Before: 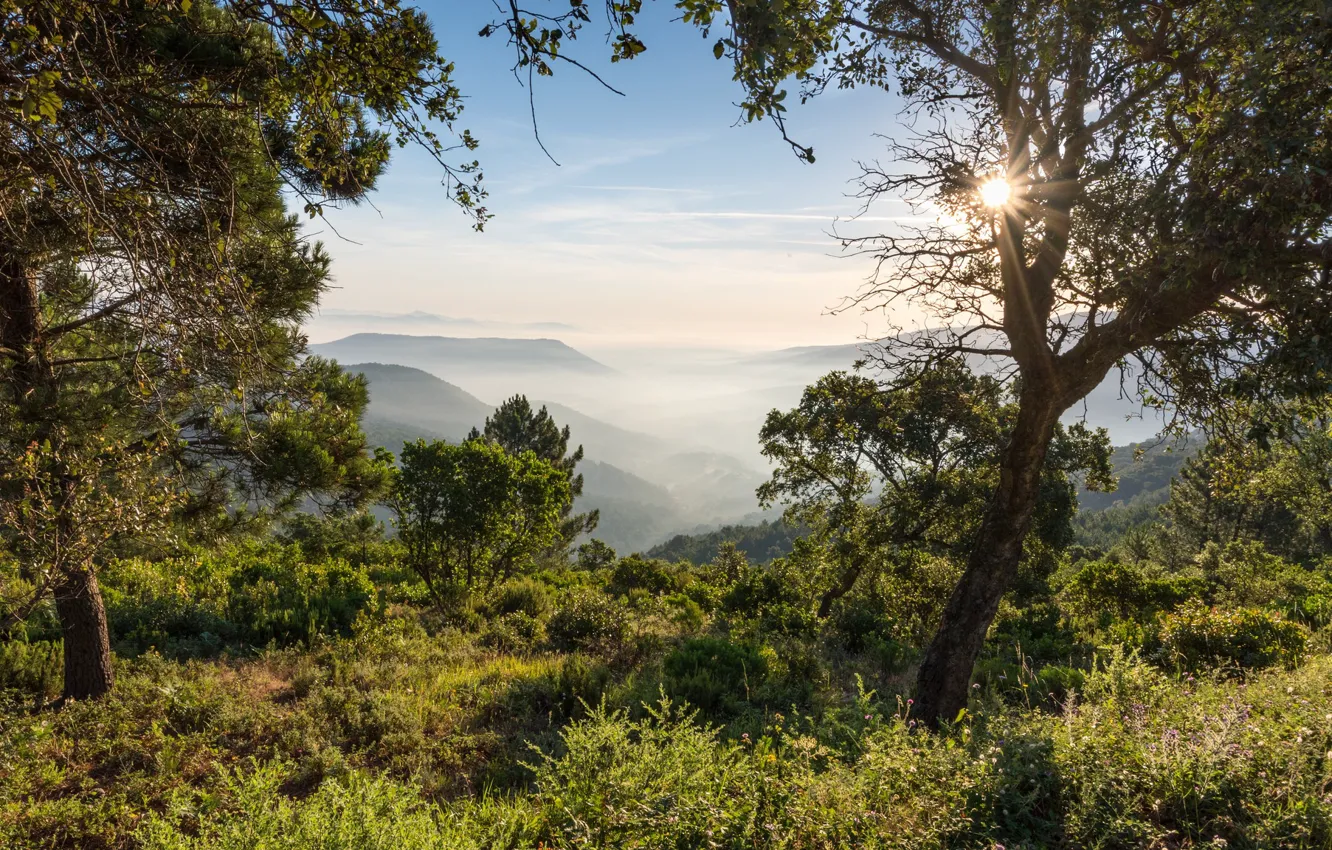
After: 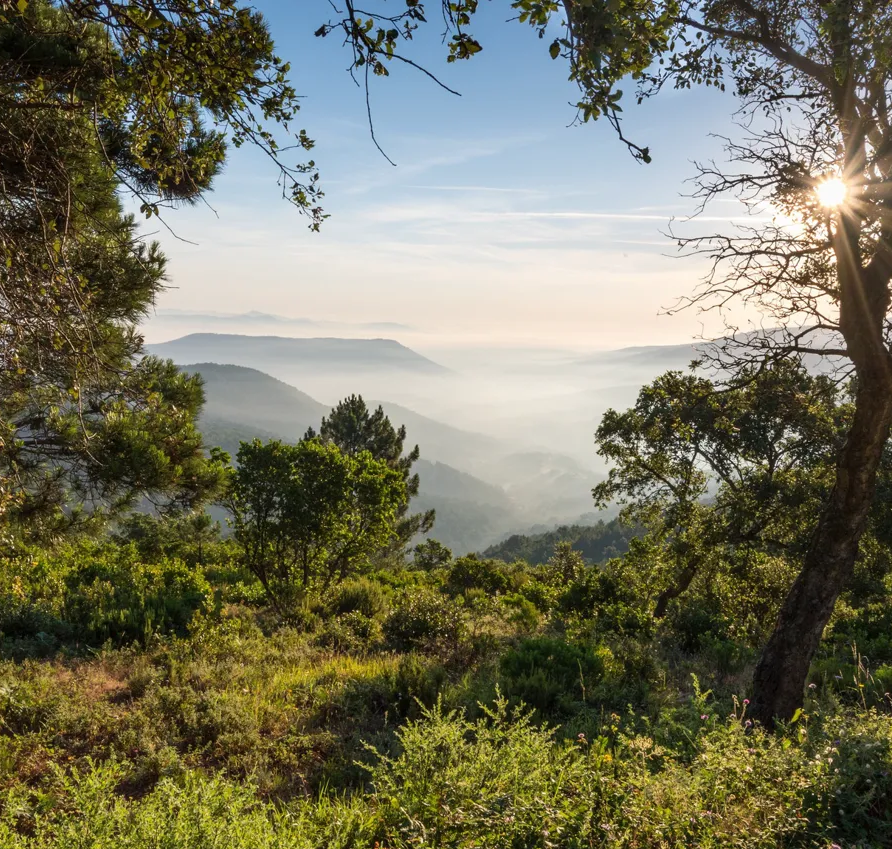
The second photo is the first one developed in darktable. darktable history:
crop and rotate: left 12.338%, right 20.69%
